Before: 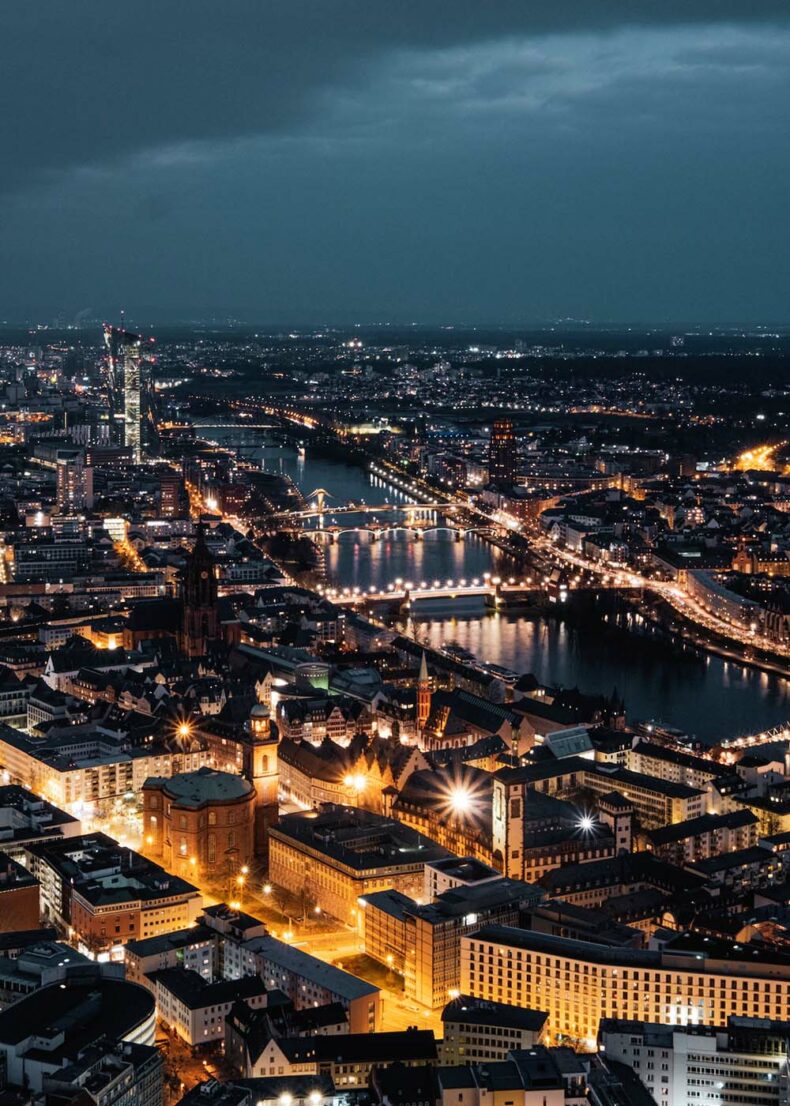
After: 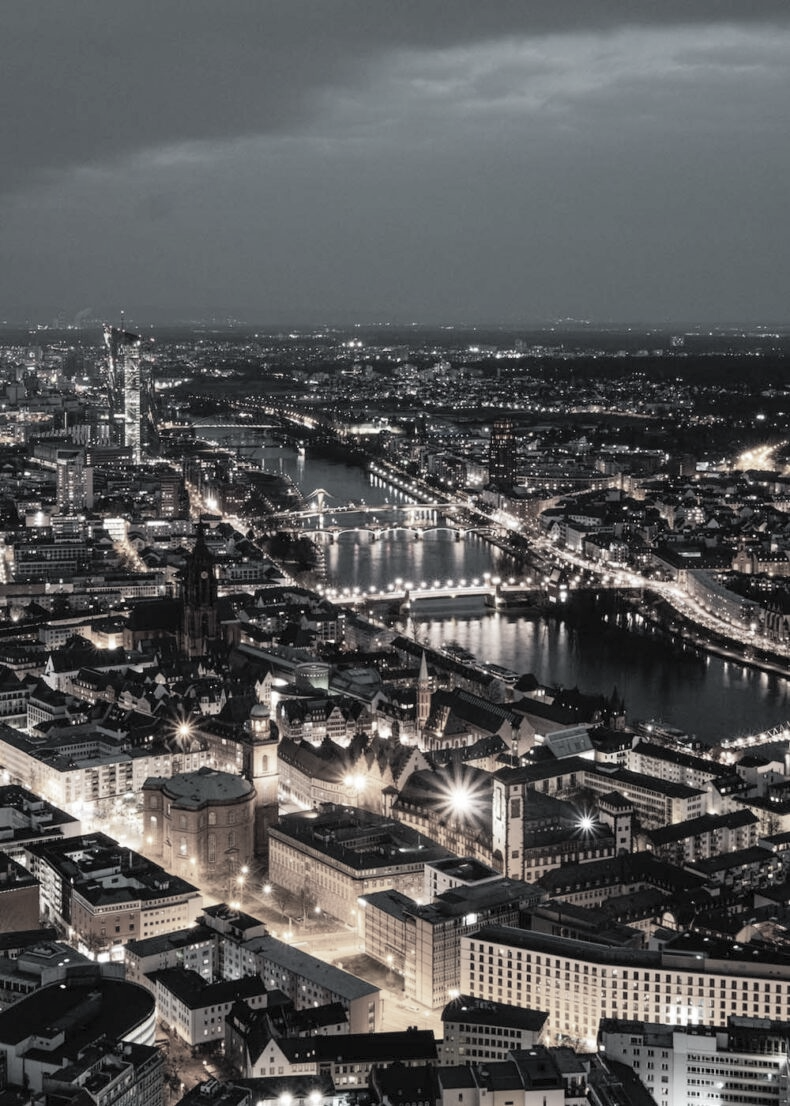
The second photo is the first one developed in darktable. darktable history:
contrast brightness saturation: brightness 0.15
color correction: saturation 0.2
